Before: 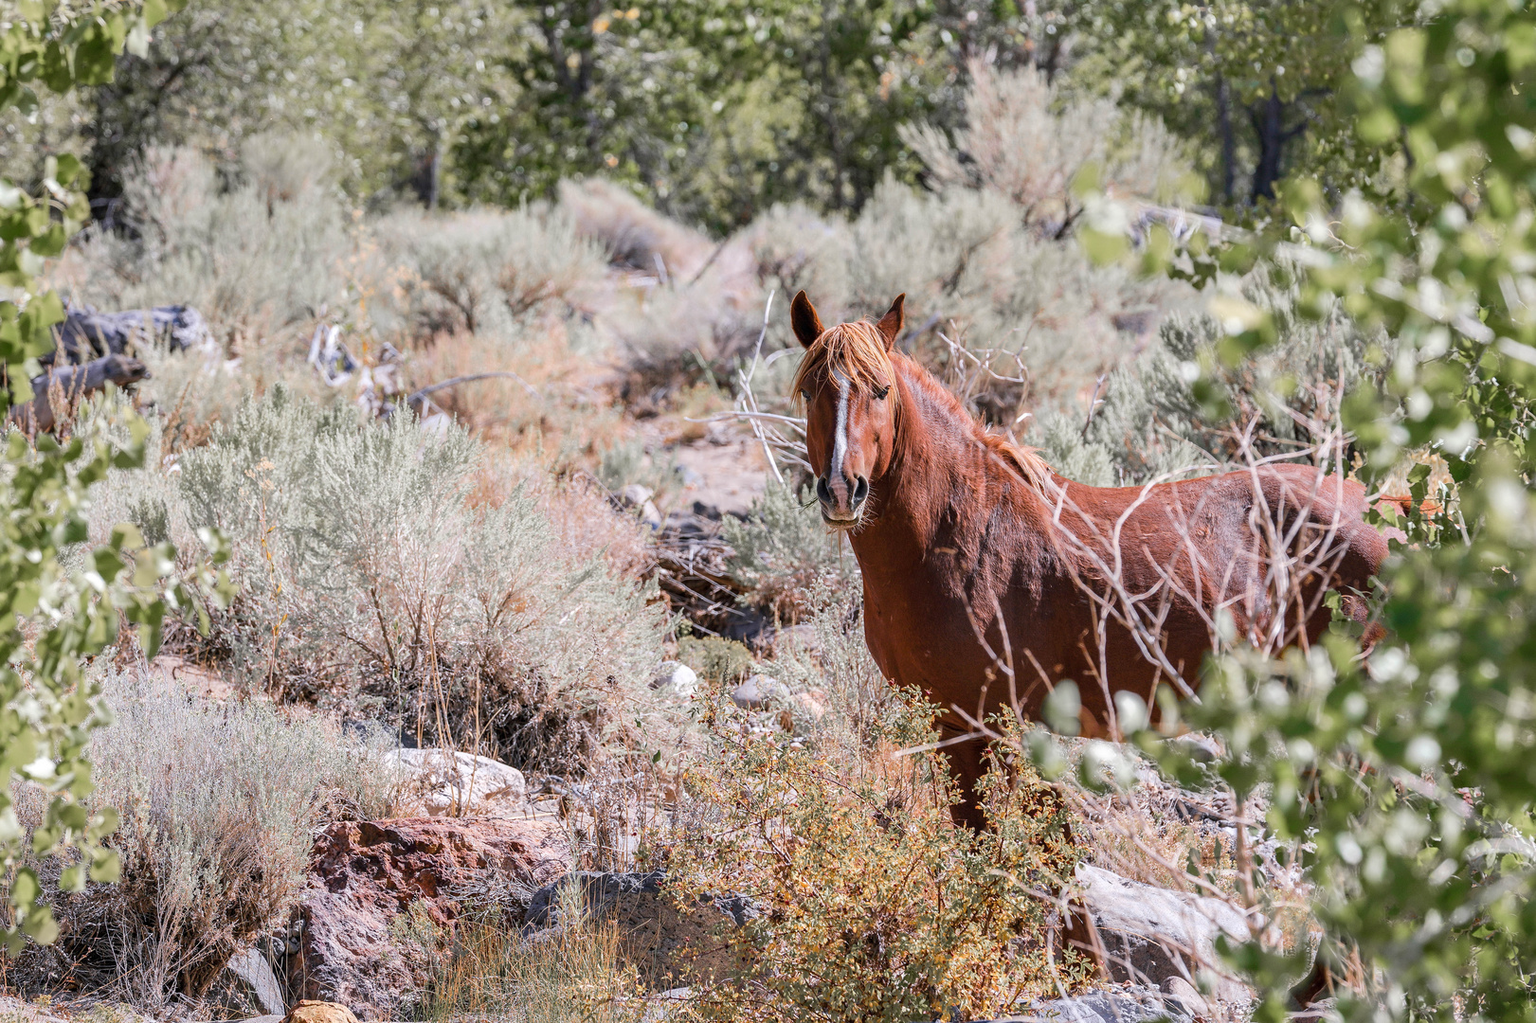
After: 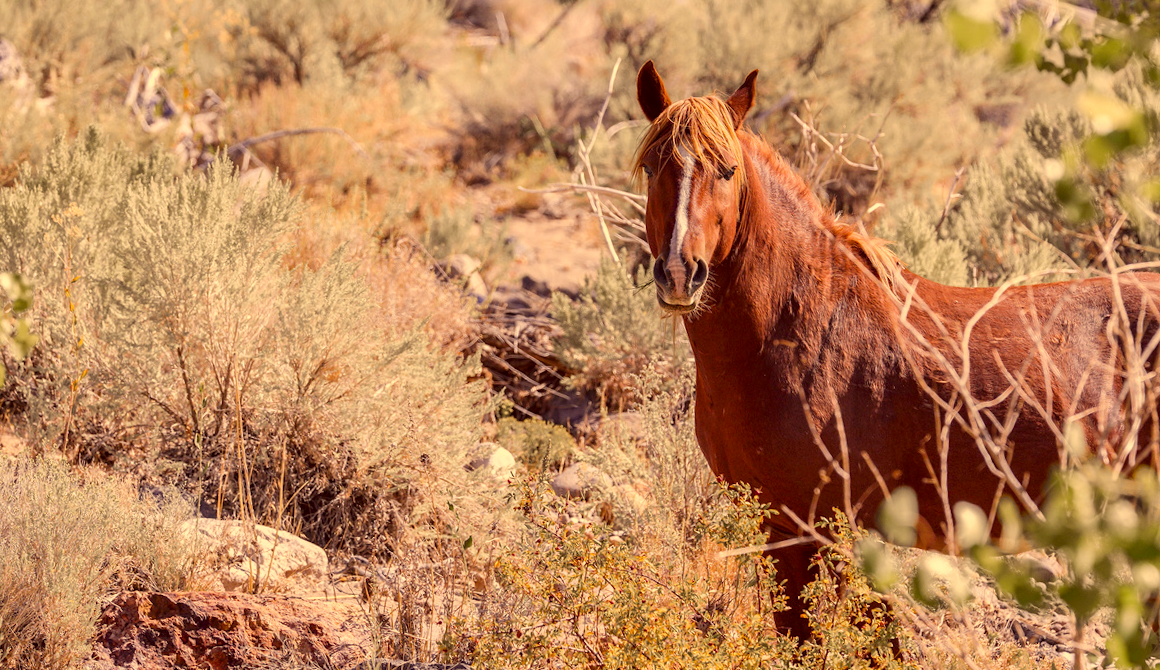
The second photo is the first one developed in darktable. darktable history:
color correction: highlights a* 10.12, highlights b* 39.04, shadows a* 14.62, shadows b* 3.37
shadows and highlights: shadows 29.61, highlights -30.47, low approximation 0.01, soften with gaussian
crop and rotate: angle -3.37°, left 9.79%, top 20.73%, right 12.42%, bottom 11.82%
